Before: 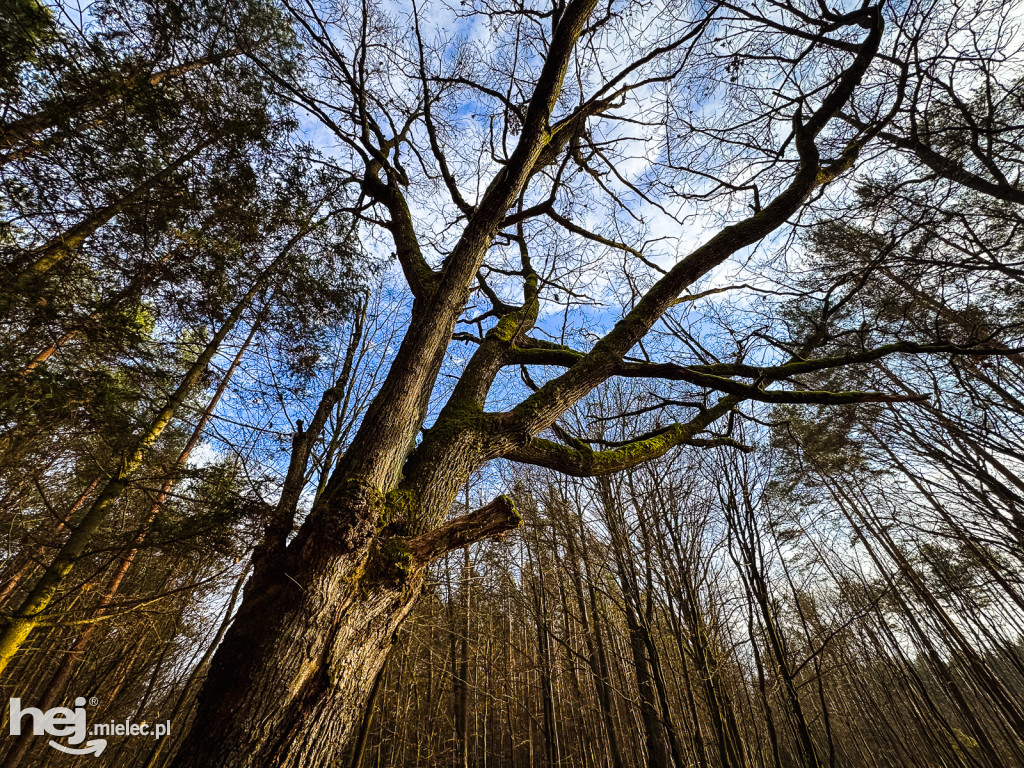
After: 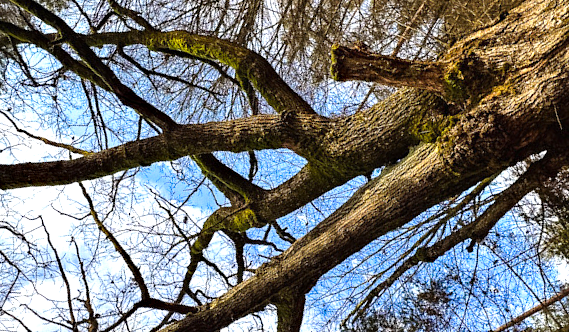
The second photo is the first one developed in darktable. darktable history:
haze removal: strength 0.286, distance 0.253, adaptive false
crop and rotate: angle 148.12°, left 9.201%, top 15.642%, right 4.477%, bottom 17.179%
exposure: exposure 0.586 EV, compensate highlight preservation false
